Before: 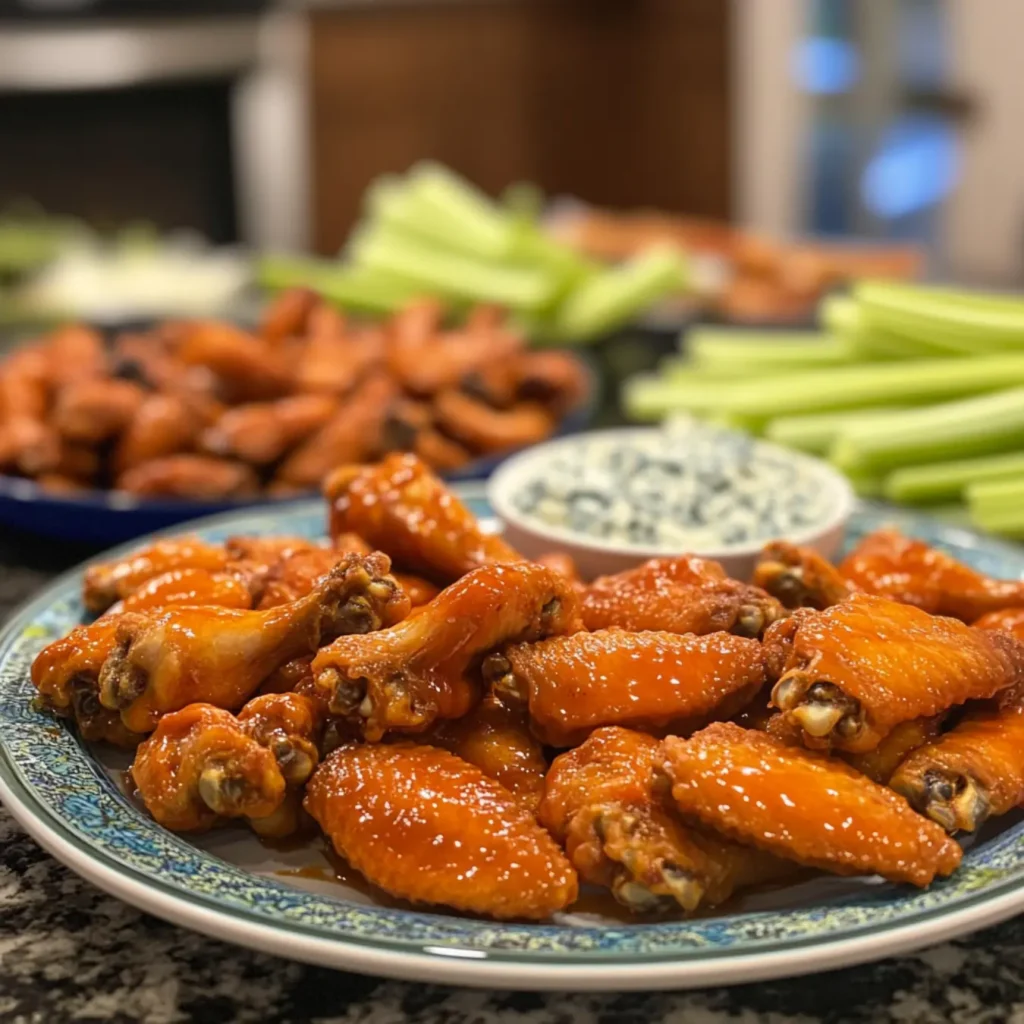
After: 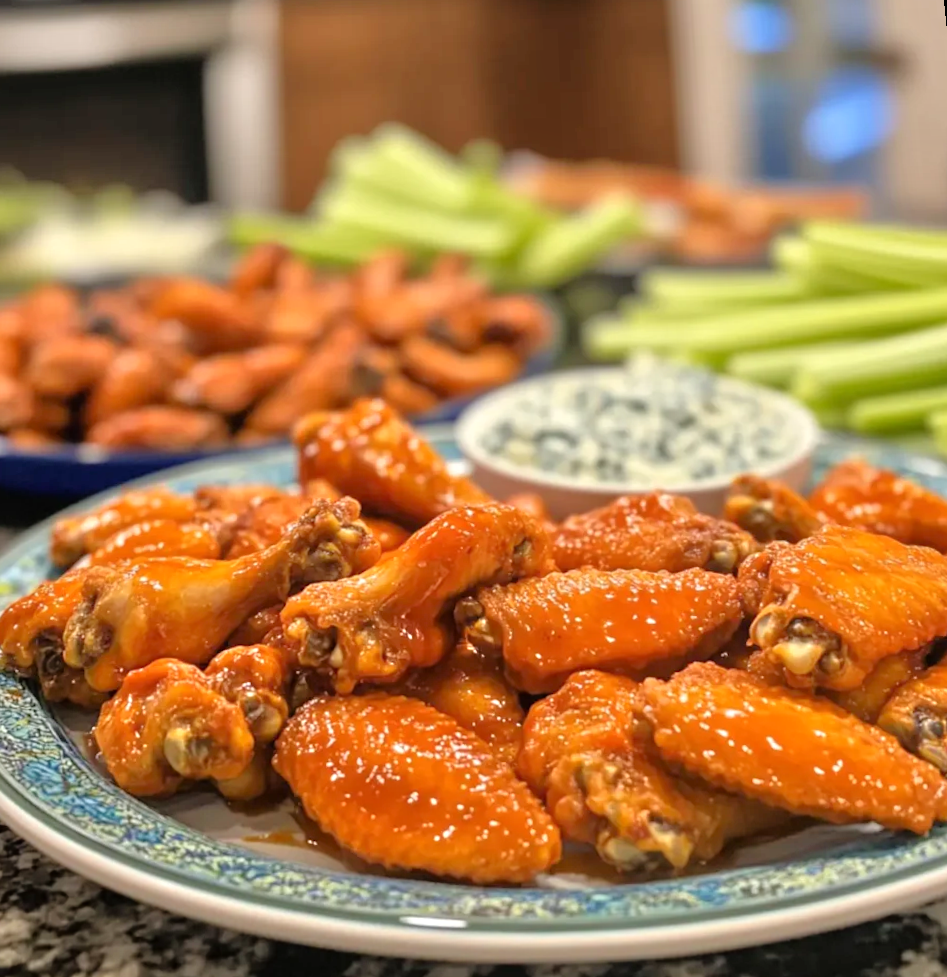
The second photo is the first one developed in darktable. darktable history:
rotate and perspective: rotation -1.68°, lens shift (vertical) -0.146, crop left 0.049, crop right 0.912, crop top 0.032, crop bottom 0.96
tone equalizer: -7 EV 0.15 EV, -6 EV 0.6 EV, -5 EV 1.15 EV, -4 EV 1.33 EV, -3 EV 1.15 EV, -2 EV 0.6 EV, -1 EV 0.15 EV, mask exposure compensation -0.5 EV
